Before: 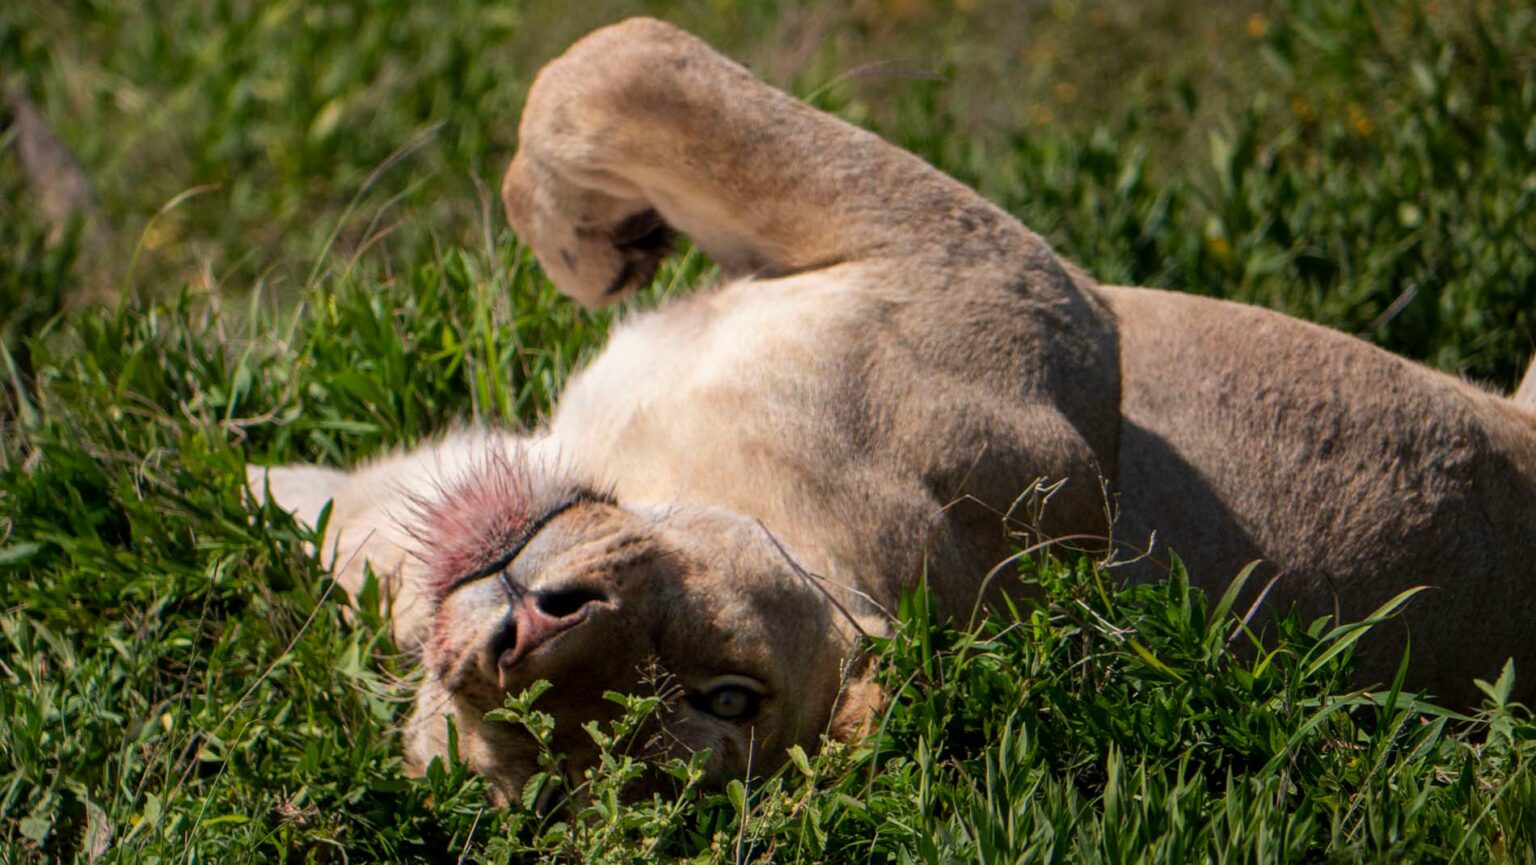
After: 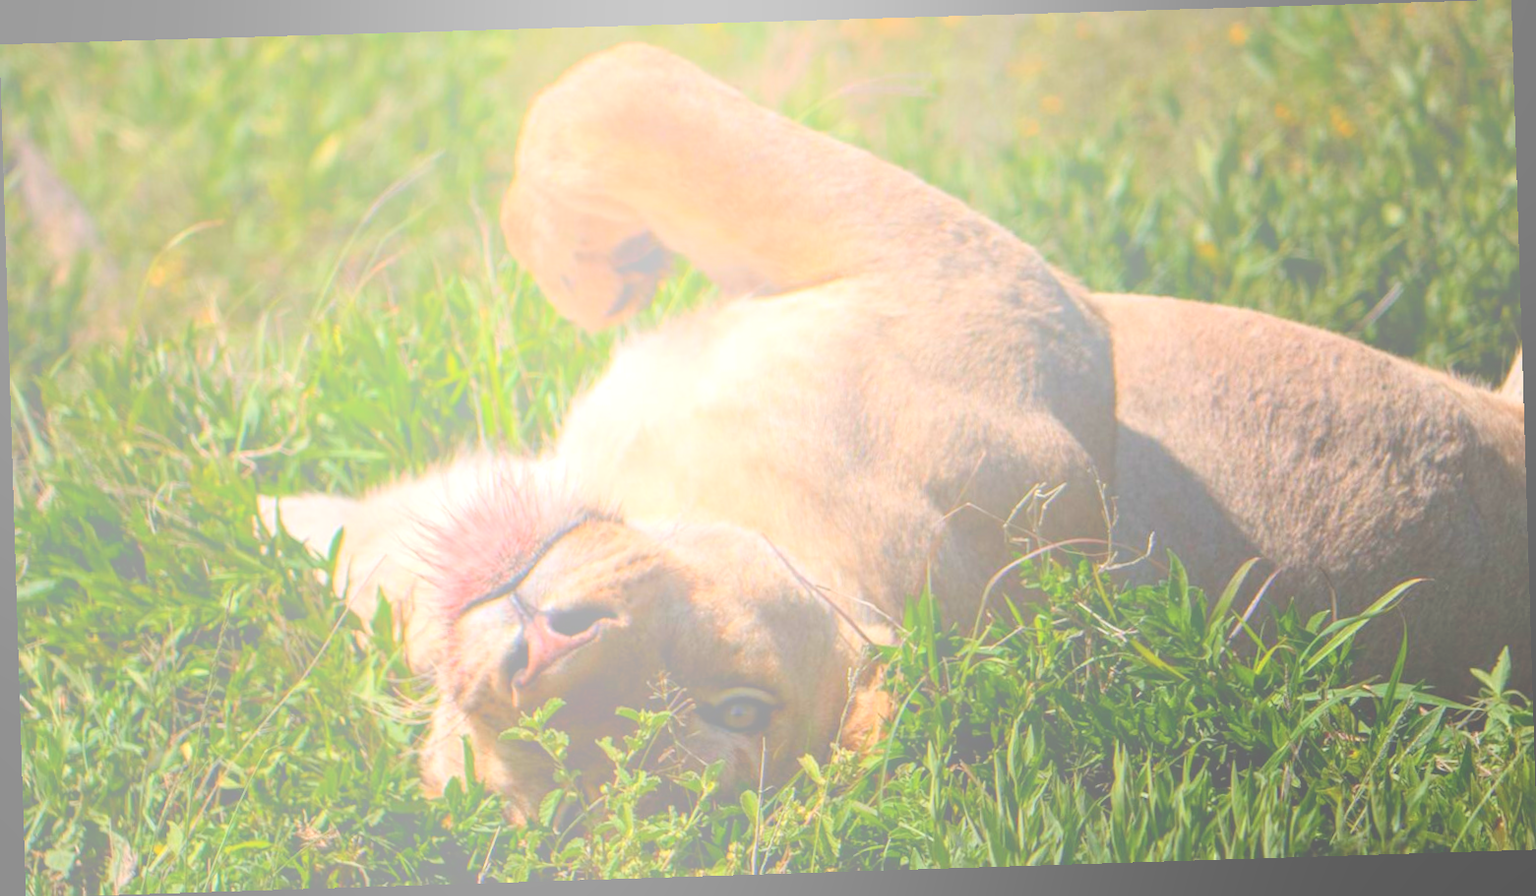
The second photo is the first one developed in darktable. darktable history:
levels: mode automatic, gray 50.8%
exposure: black level correction 0, exposure 0.5 EV, compensate highlight preservation false
rotate and perspective: rotation -1.77°, lens shift (horizontal) 0.004, automatic cropping off
bloom: size 70%, threshold 25%, strength 70%
